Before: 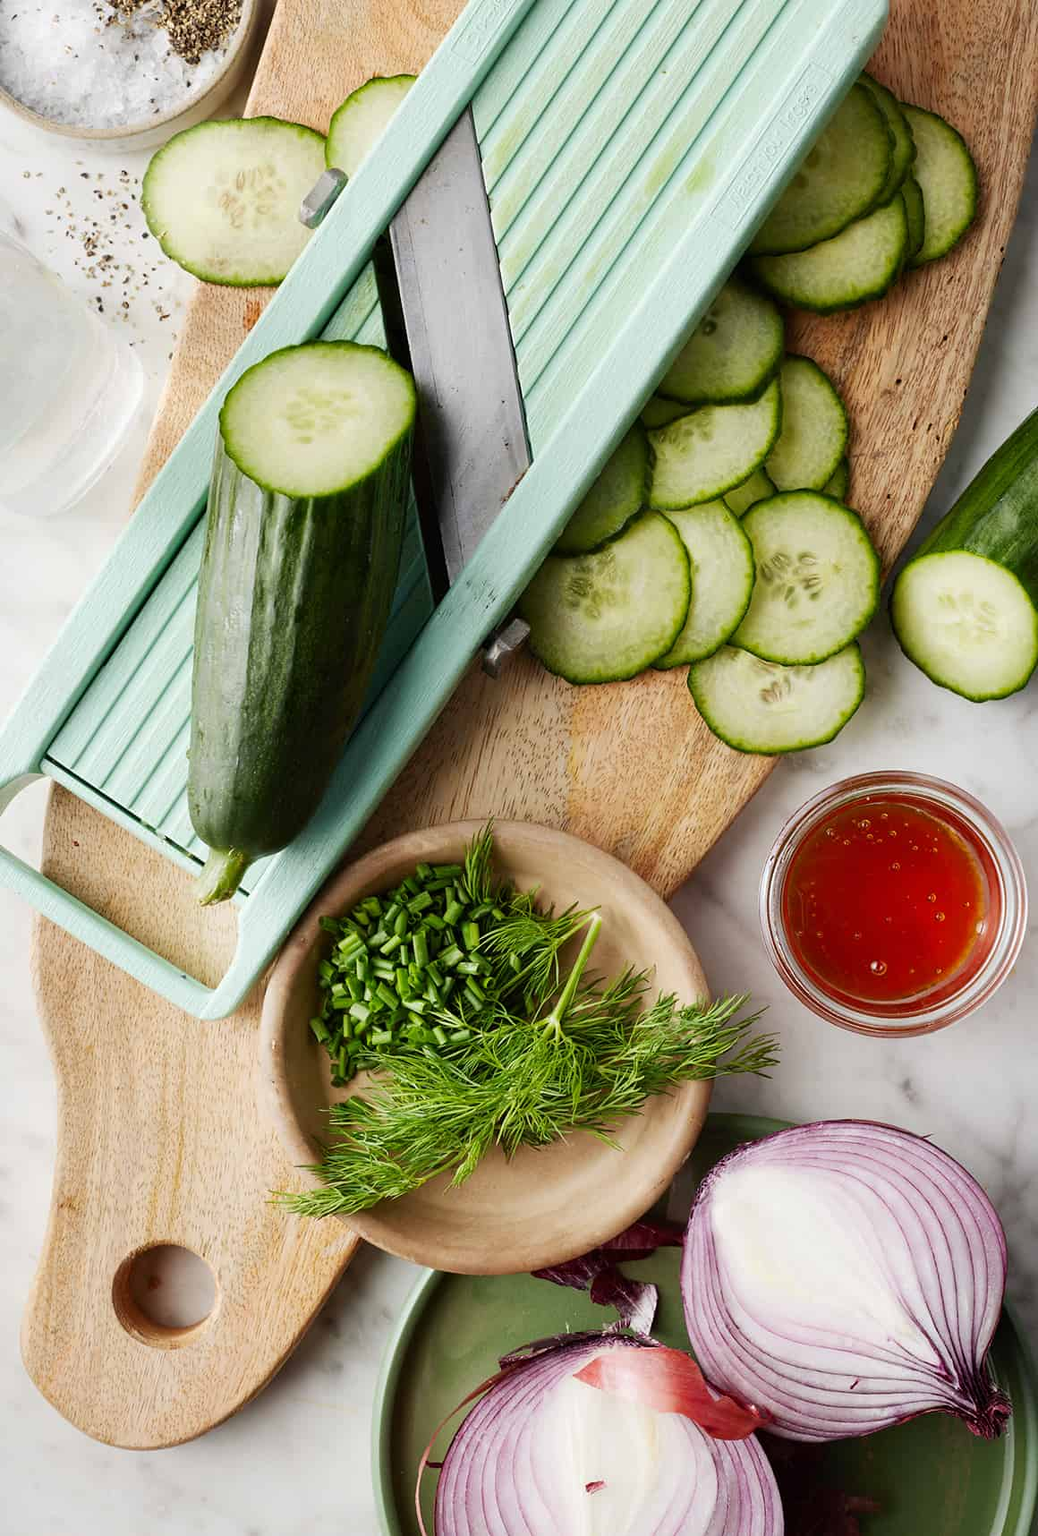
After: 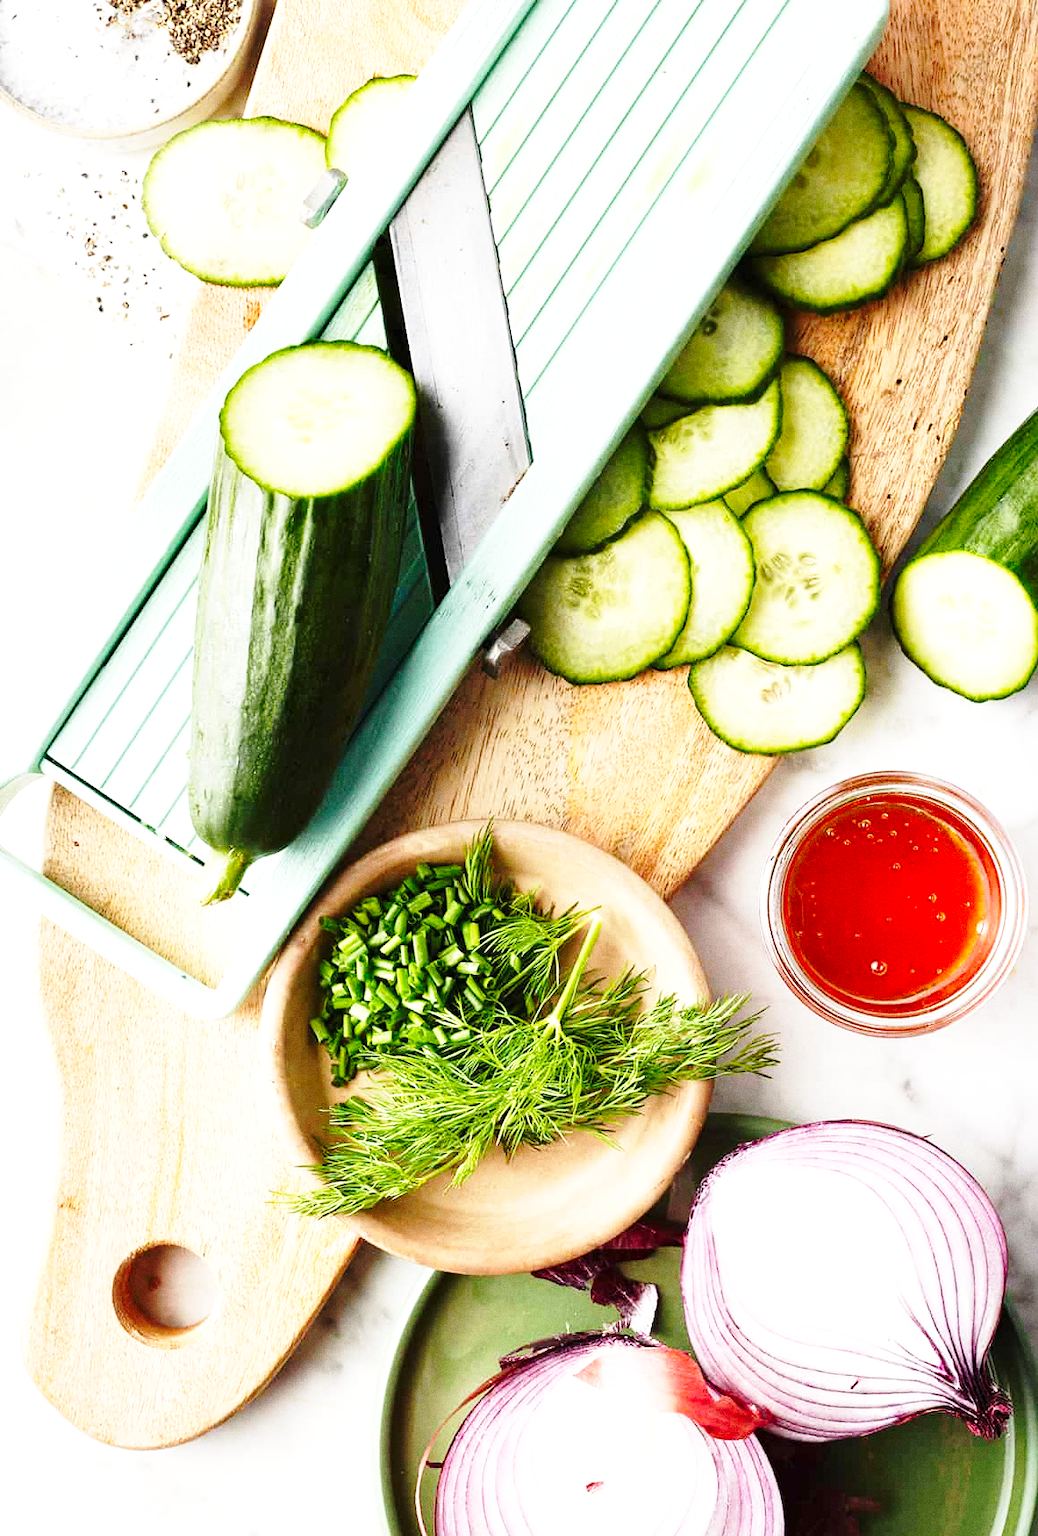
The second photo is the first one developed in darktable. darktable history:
exposure: exposure 0.6 EV, compensate highlight preservation false
grain: strength 26%
contrast equalizer: y [[0.5 ×6], [0.5 ×6], [0.5, 0.5, 0.501, 0.545, 0.707, 0.863], [0 ×6], [0 ×6]]
base curve: curves: ch0 [(0, 0) (0.036, 0.037) (0.121, 0.228) (0.46, 0.76) (0.859, 0.983) (1, 1)], preserve colors none
